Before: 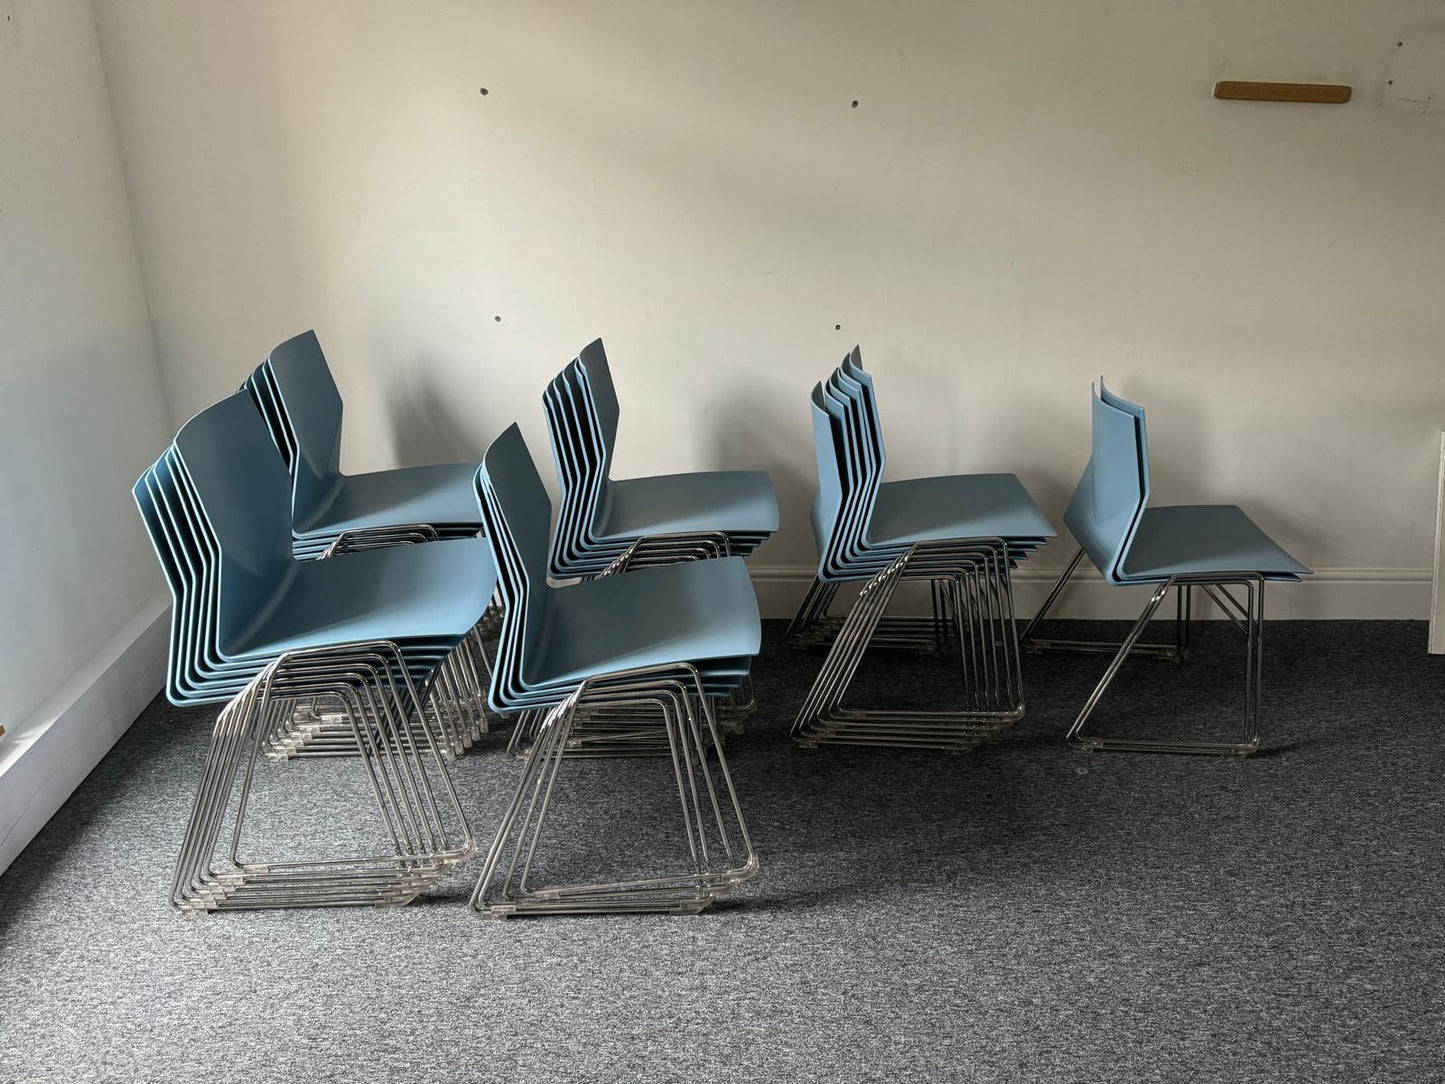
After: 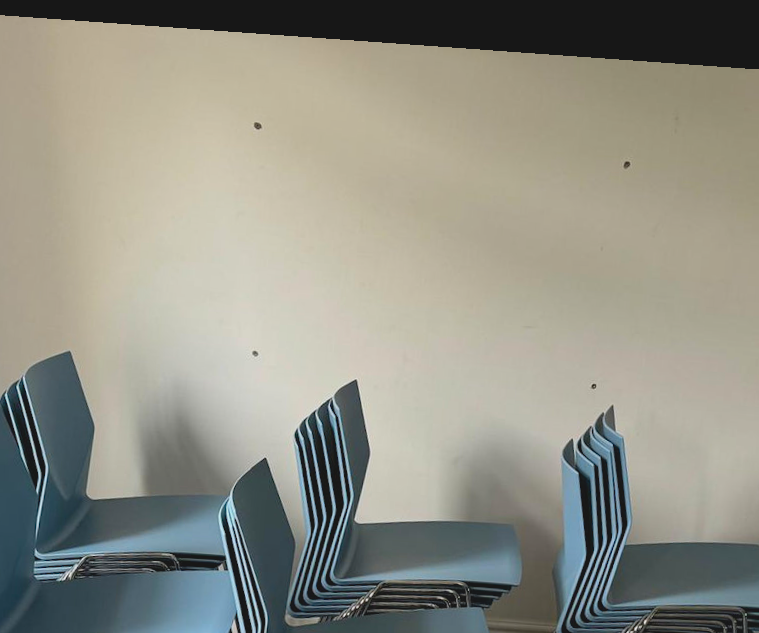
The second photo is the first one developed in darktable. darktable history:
crop: left 19.556%, right 30.401%, bottom 46.458%
rotate and perspective: rotation 4.1°, automatic cropping off
lowpass: radius 0.1, contrast 0.85, saturation 1.1, unbound 0
